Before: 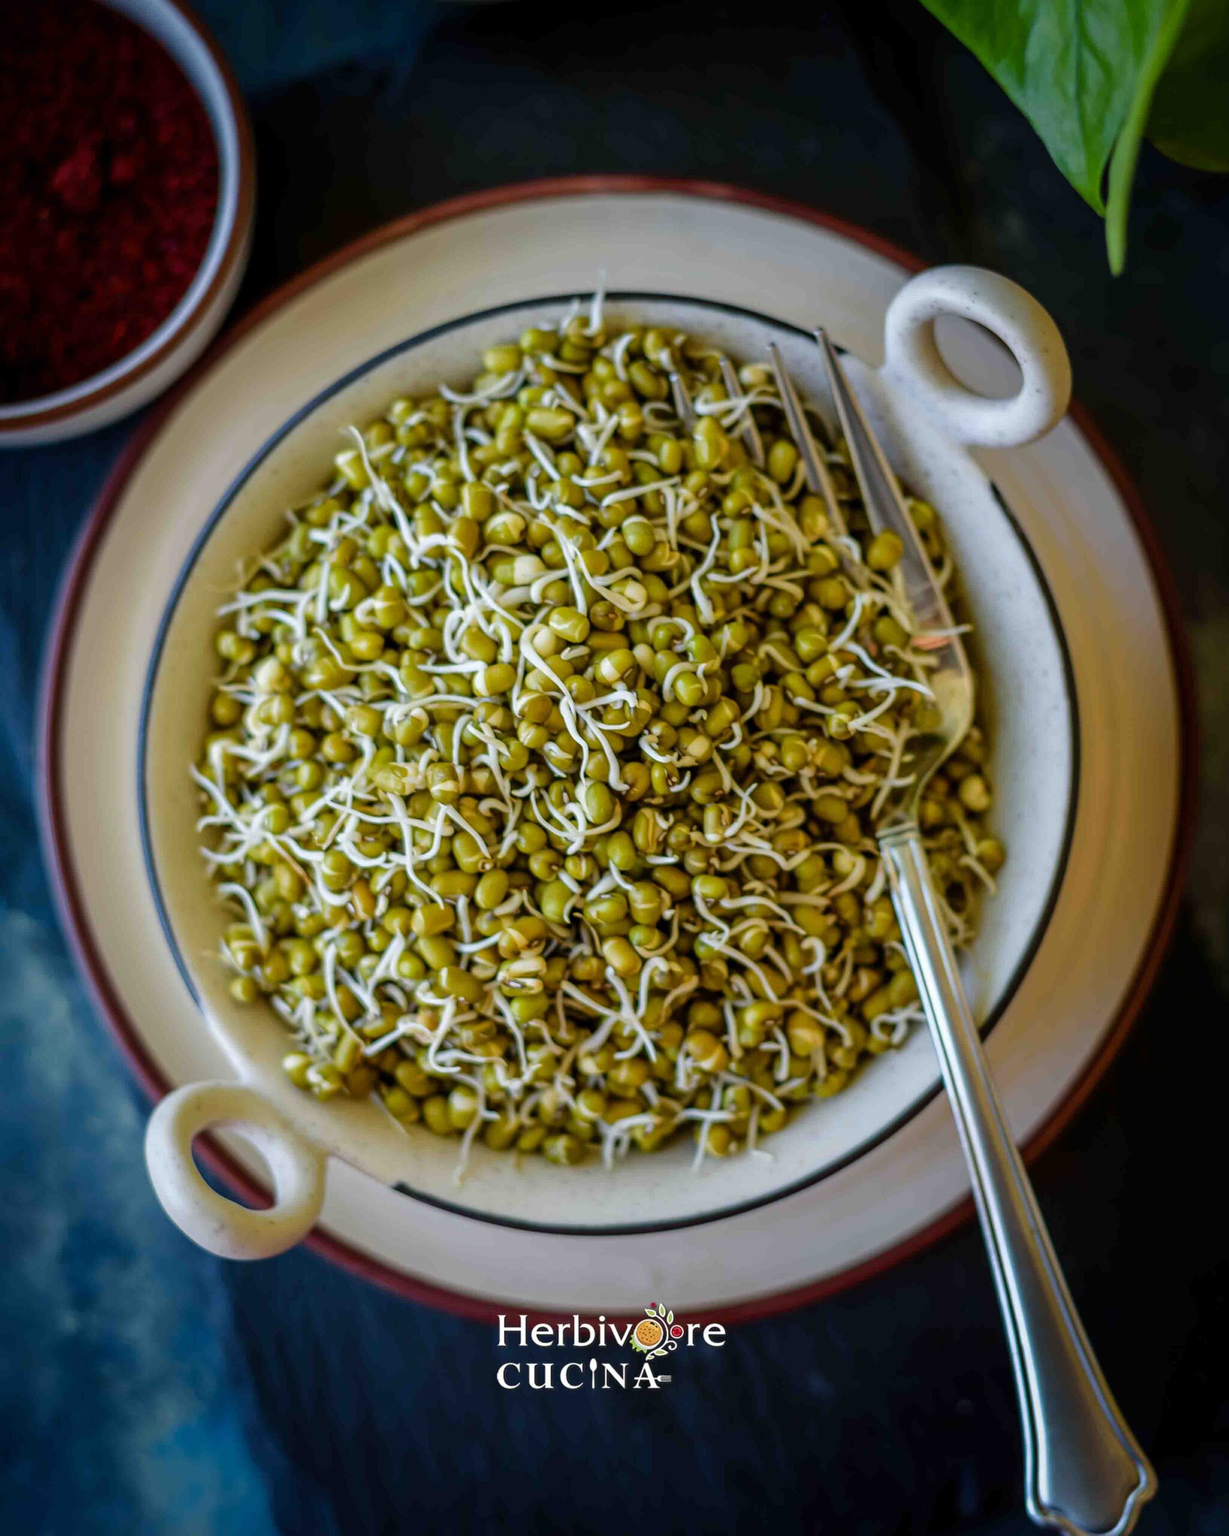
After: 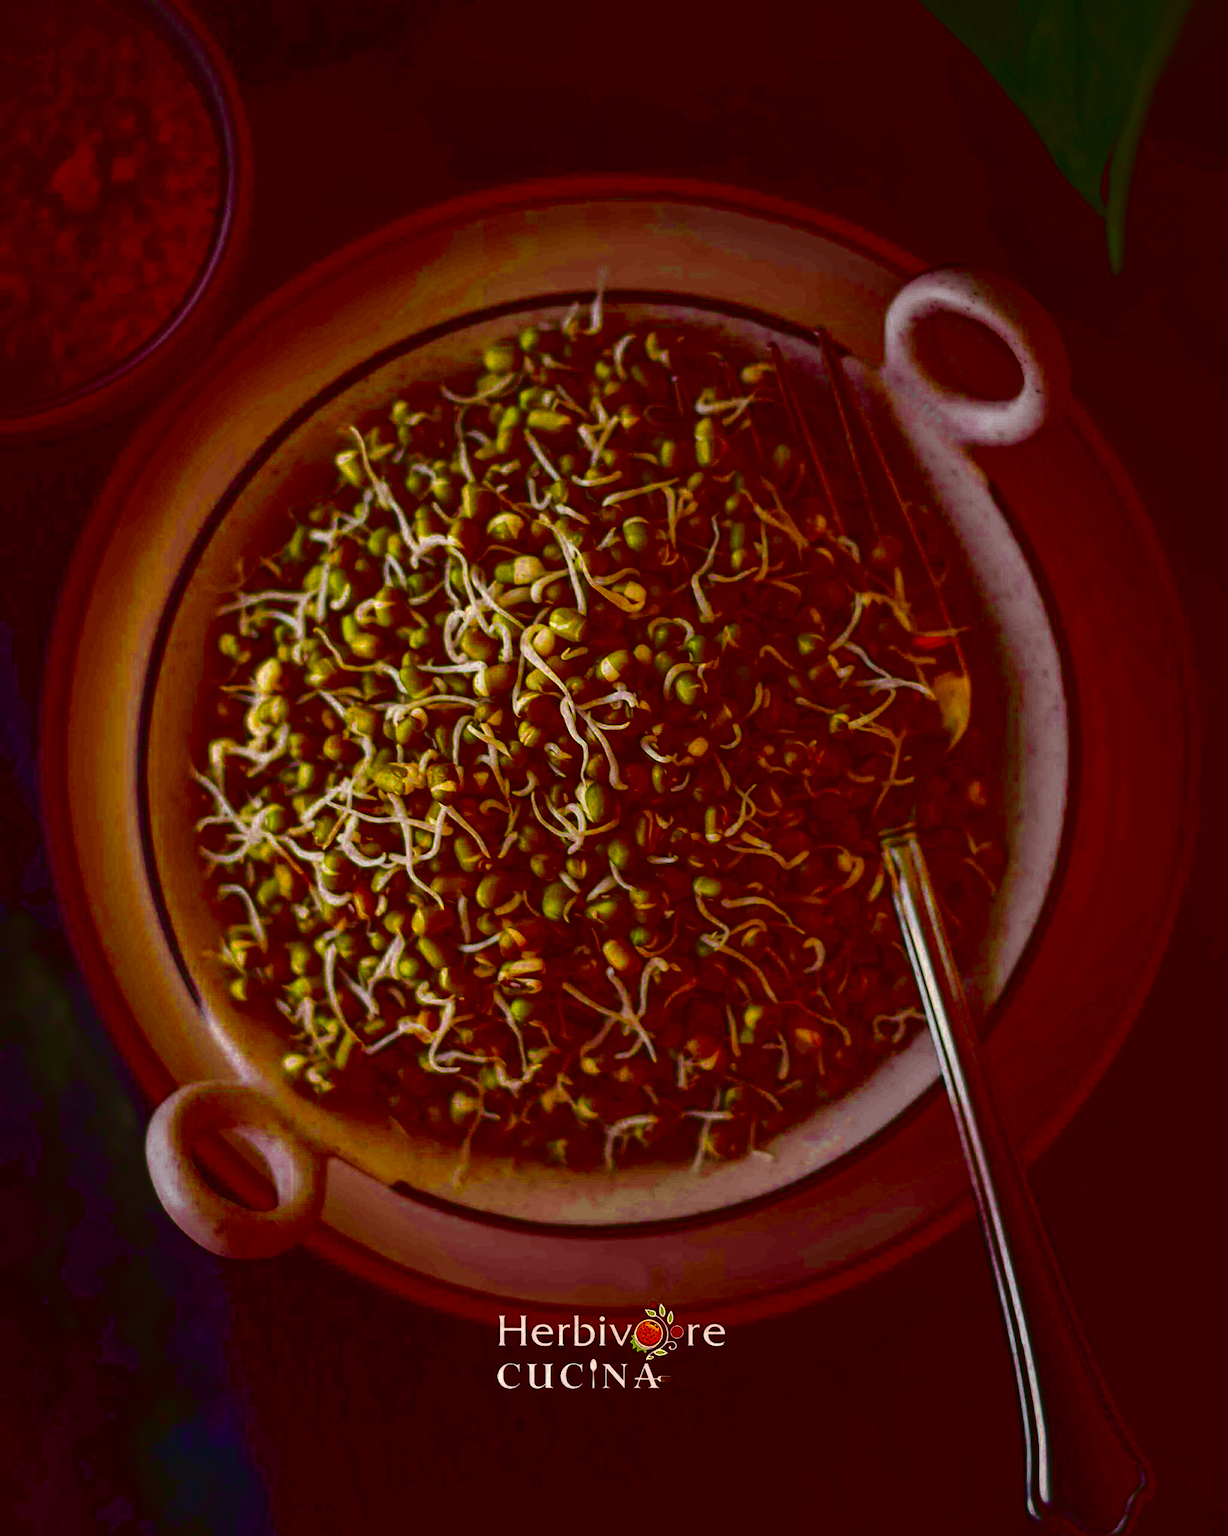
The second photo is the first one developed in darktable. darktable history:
color zones: curves: ch0 [(0.004, 0.305) (0.261, 0.623) (0.389, 0.399) (0.708, 0.571) (0.947, 0.34)]; ch1 [(0.025, 0.645) (0.229, 0.584) (0.326, 0.551) (0.484, 0.262) (0.757, 0.643)]
color correction: highlights a* 9.03, highlights b* 8.71, shadows a* 40, shadows b* 40, saturation 0.8
contrast brightness saturation: brightness -1, saturation 1
tone curve: curves: ch0 [(0, 0.022) (0.114, 0.088) (0.282, 0.316) (0.446, 0.511) (0.613, 0.693) (0.786, 0.843) (0.999, 0.949)]; ch1 [(0, 0) (0.395, 0.343) (0.463, 0.427) (0.486, 0.474) (0.503, 0.5) (0.535, 0.522) (0.555, 0.566) (0.594, 0.614) (0.755, 0.793) (1, 1)]; ch2 [(0, 0) (0.369, 0.388) (0.449, 0.431) (0.501, 0.5) (0.528, 0.517) (0.561, 0.59) (0.612, 0.646) (0.697, 0.721) (1, 1)], color space Lab, independent channels, preserve colors none
contrast equalizer: octaves 7, y [[0.6 ×6], [0.55 ×6], [0 ×6], [0 ×6], [0 ×6]], mix -0.3
